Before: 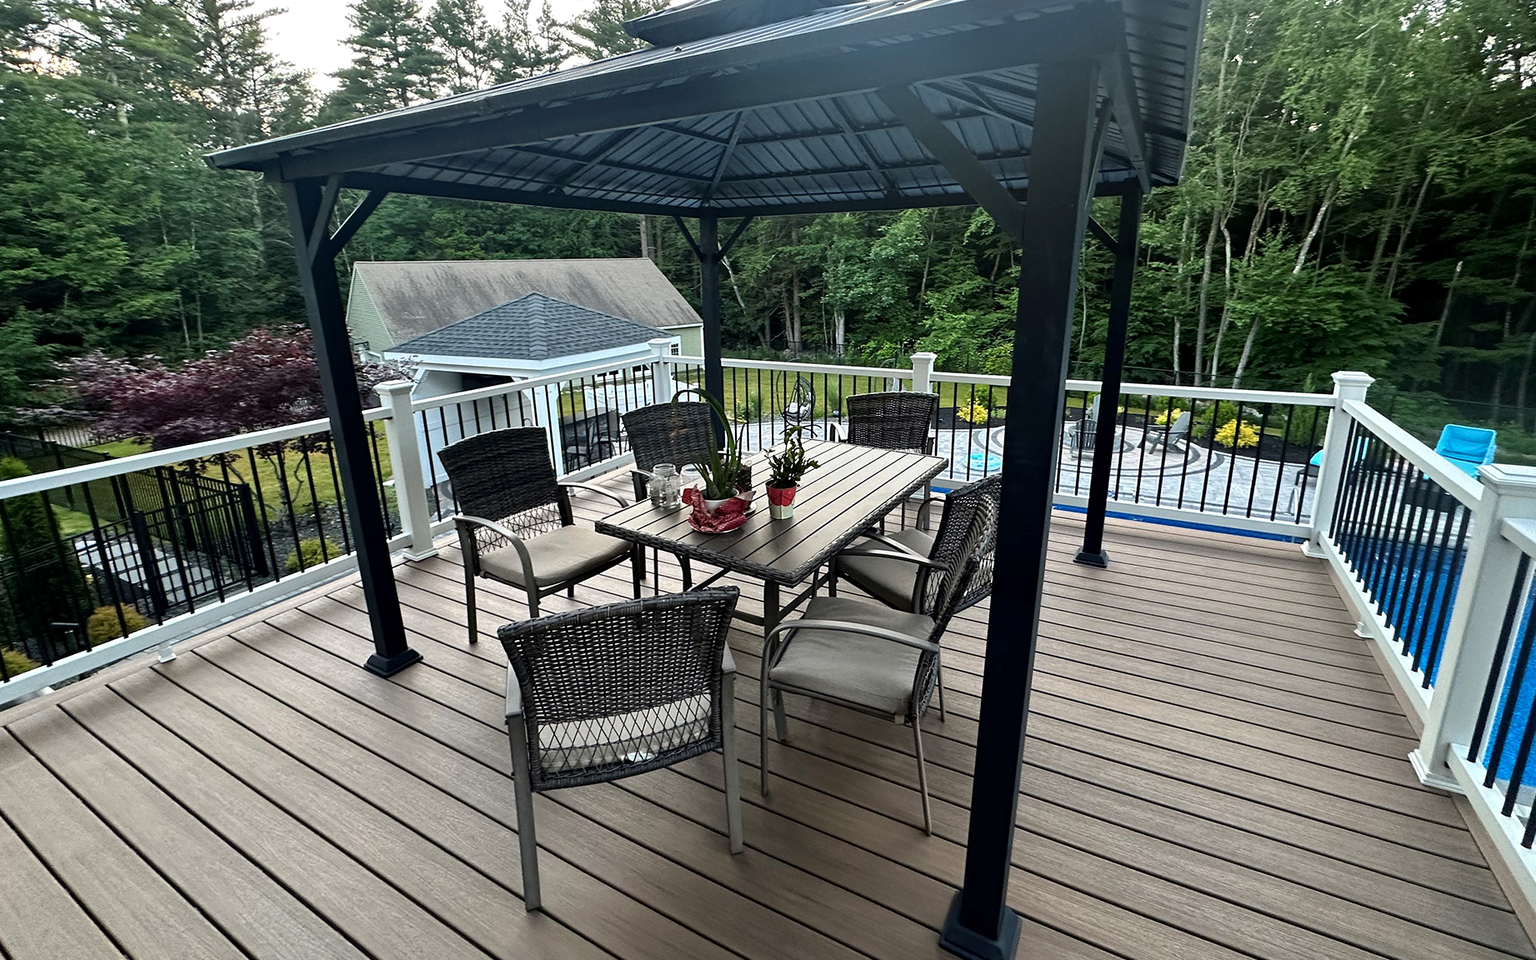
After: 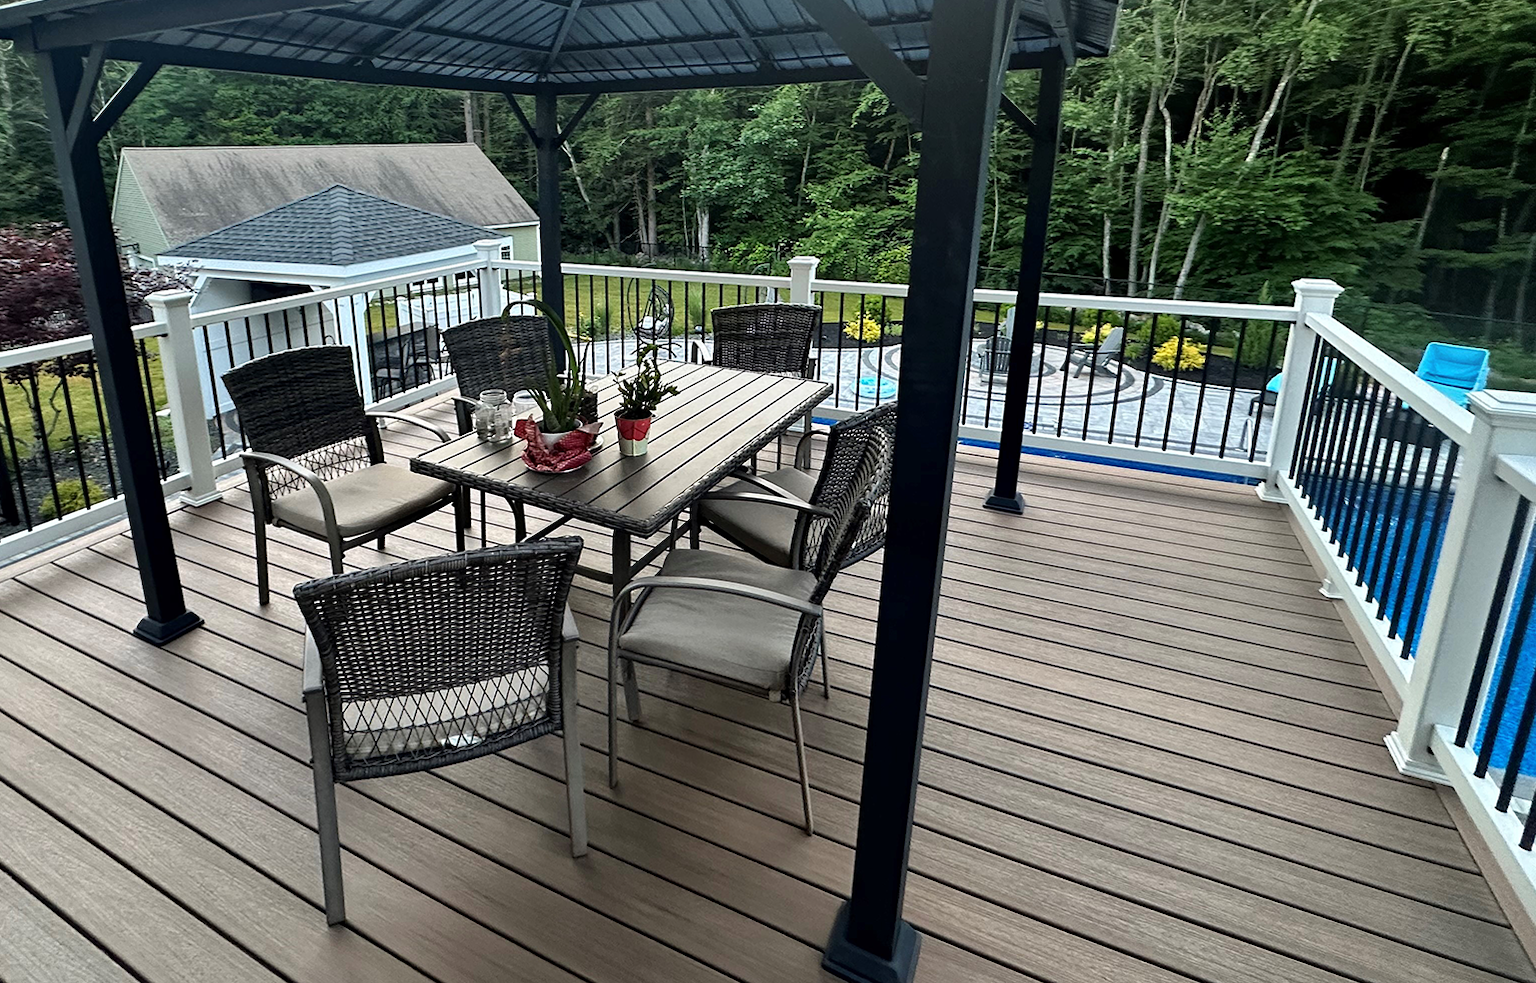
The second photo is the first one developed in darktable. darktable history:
crop: left 16.462%, top 14.438%
shadows and highlights: shadows 36.94, highlights -27.46, soften with gaussian
